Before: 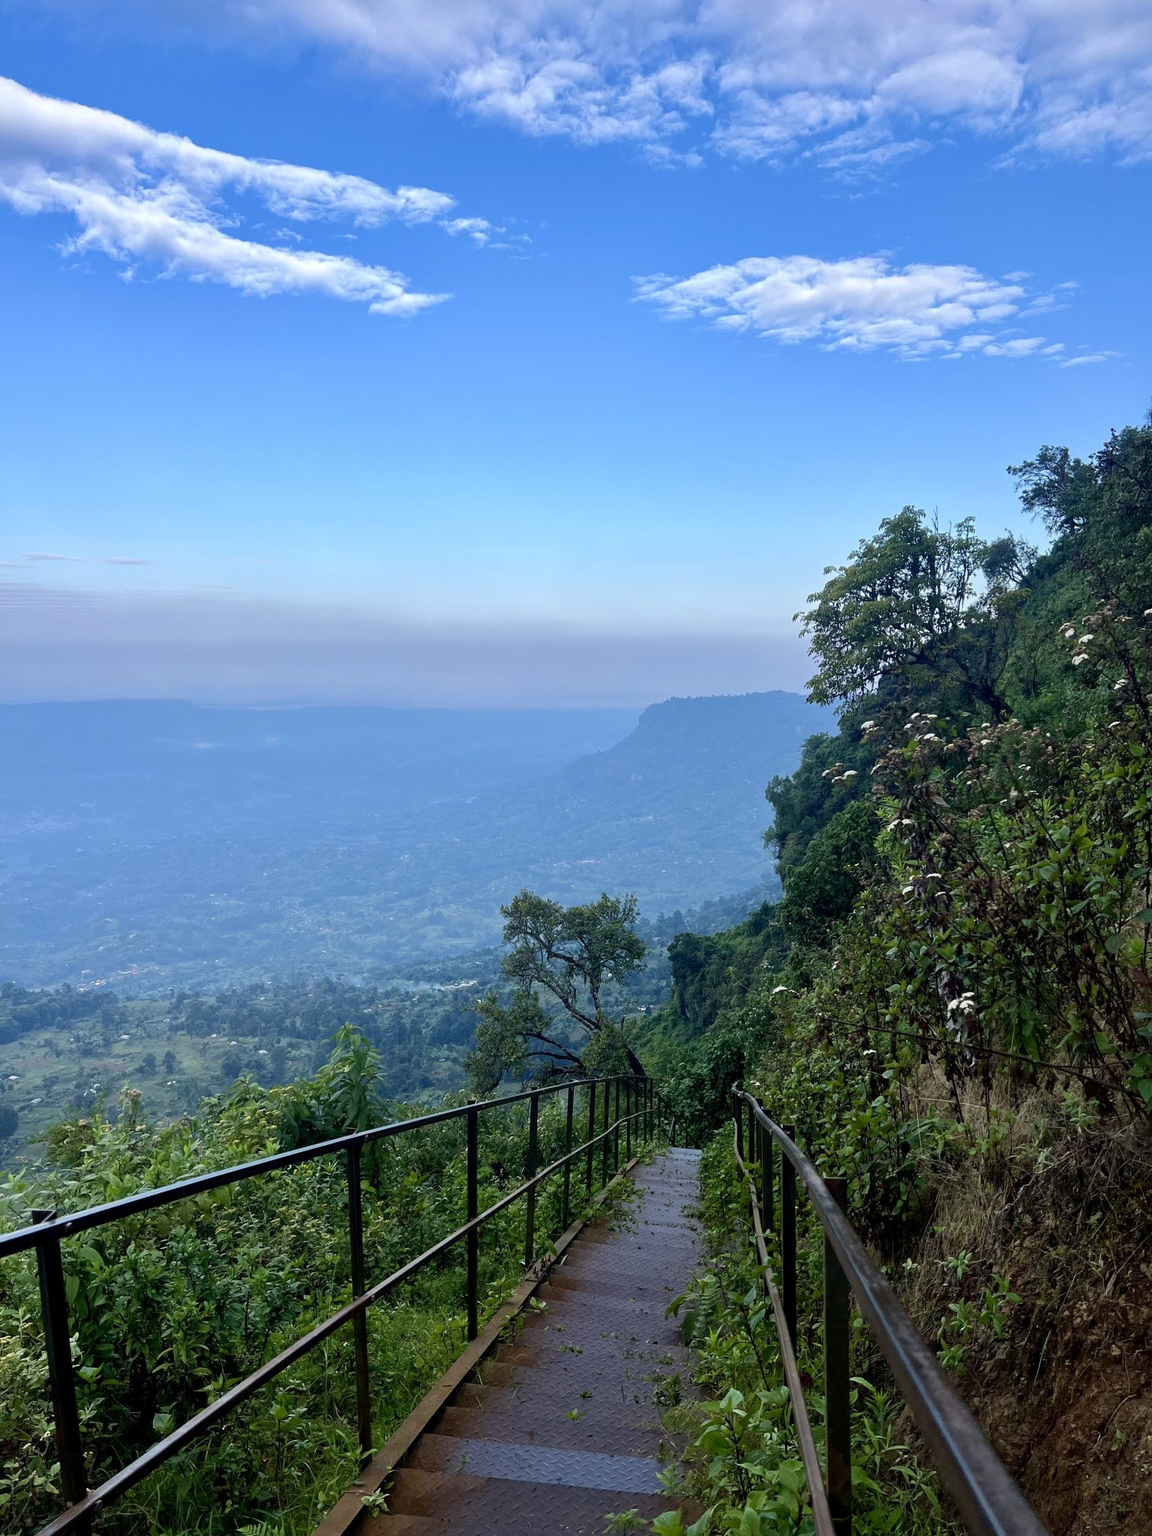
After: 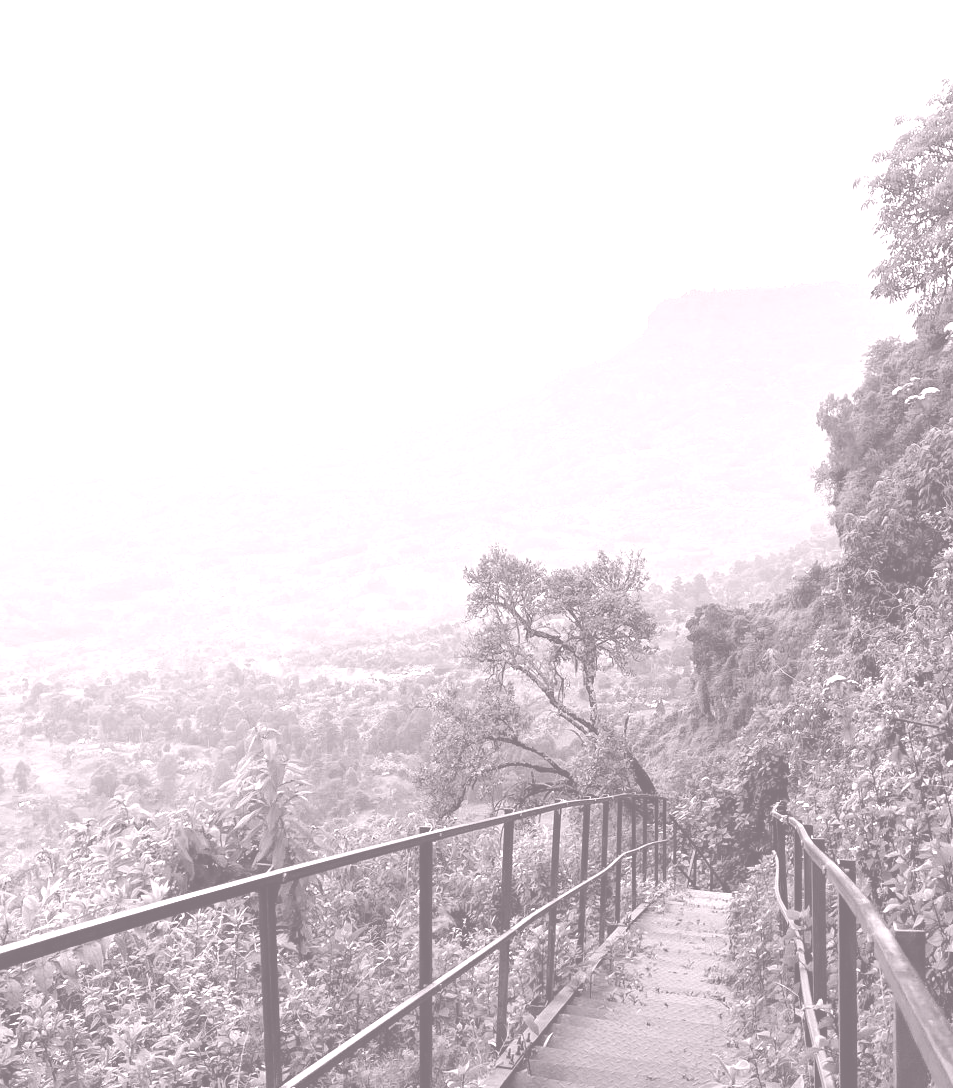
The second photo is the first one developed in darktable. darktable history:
crop: left 13.312%, top 31.28%, right 24.627%, bottom 15.582%
colorize: hue 25.2°, saturation 83%, source mix 82%, lightness 79%, version 1
